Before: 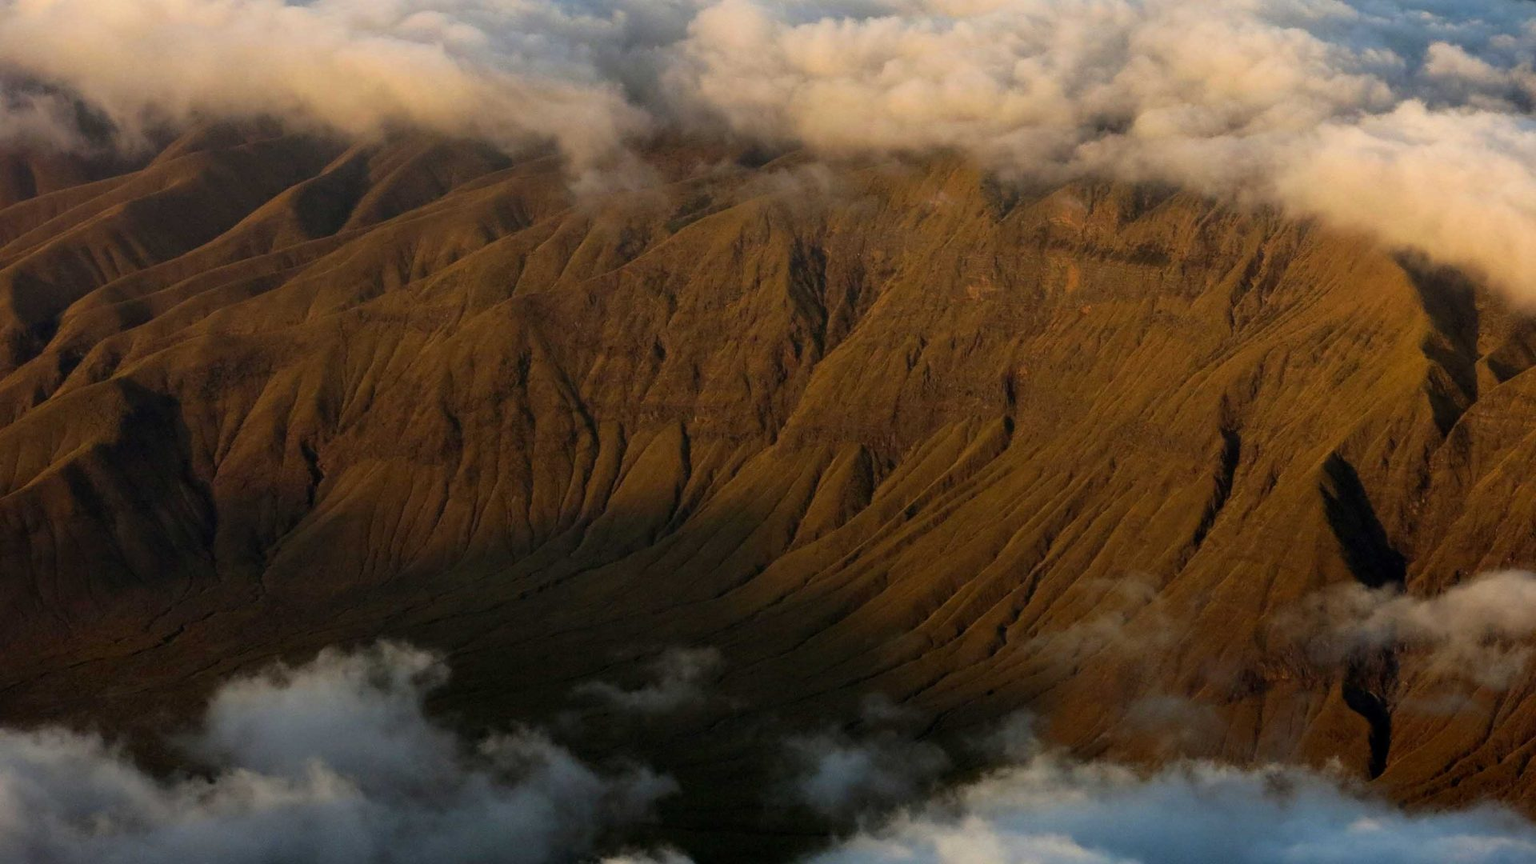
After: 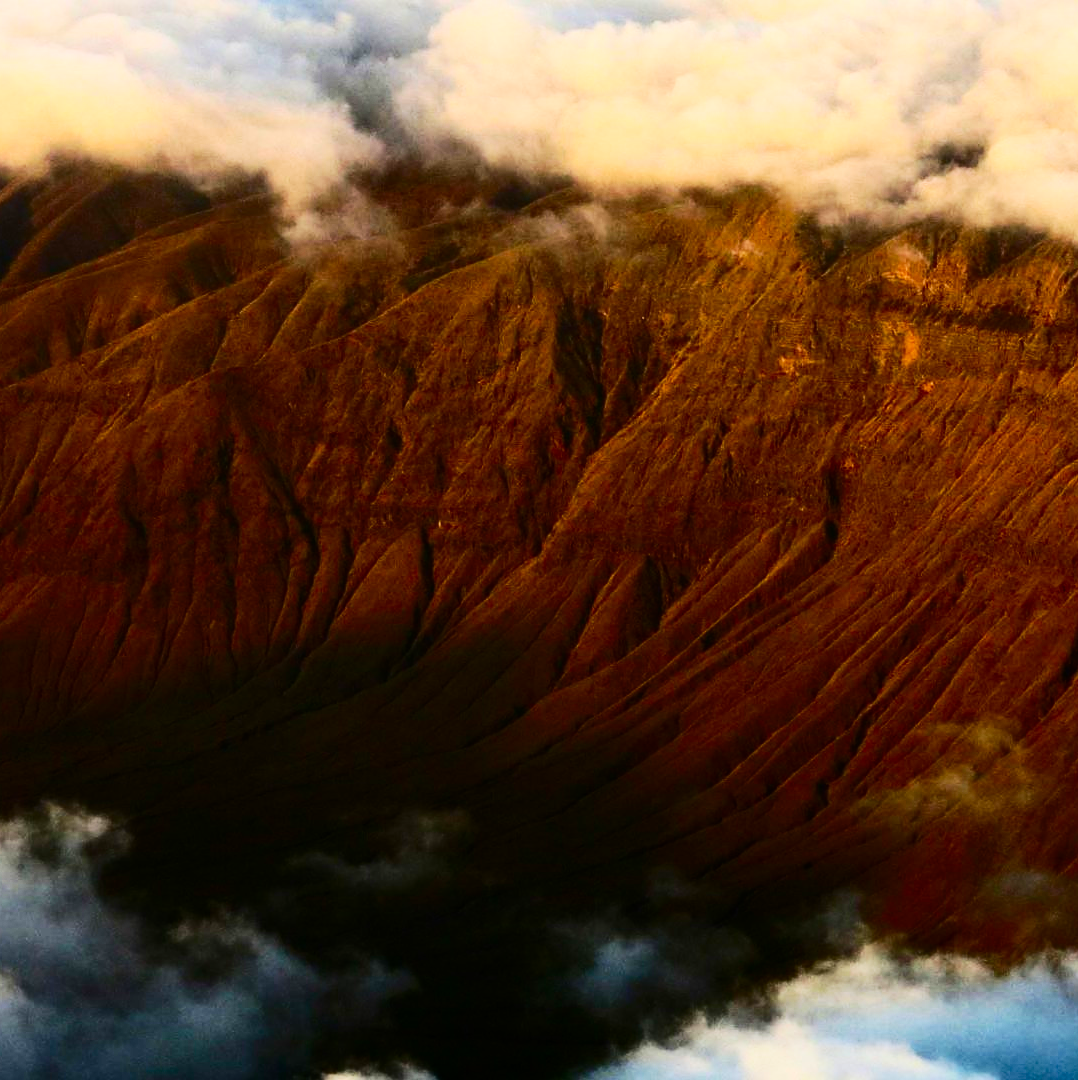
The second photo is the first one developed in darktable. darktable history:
shadows and highlights: shadows 25.66, highlights -48.34, soften with gaussian
exposure: exposure 0.152 EV, compensate highlight preservation false
contrast brightness saturation: contrast 0.404, brightness 0.04, saturation 0.256
contrast equalizer: octaves 7, y [[0.6 ×6], [0.55 ×6], [0 ×6], [0 ×6], [0 ×6]], mix -0.188
base curve: curves: ch0 [(0, 0) (0.032, 0.025) (0.121, 0.166) (0.206, 0.329) (0.605, 0.79) (1, 1)], preserve colors none
crop and rotate: left 22.439%, right 21.386%
